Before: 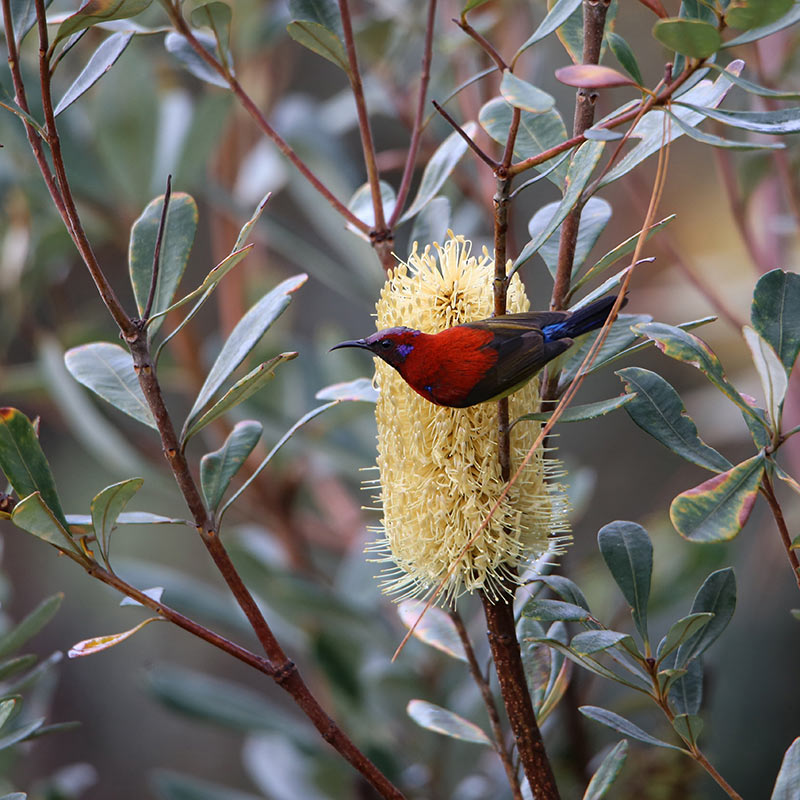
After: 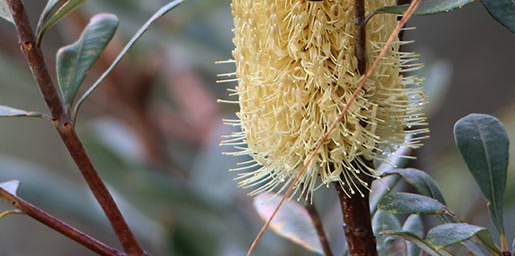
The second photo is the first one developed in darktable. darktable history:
crop: left 18.053%, top 50.993%, right 17.514%, bottom 16.921%
exposure: compensate highlight preservation false
